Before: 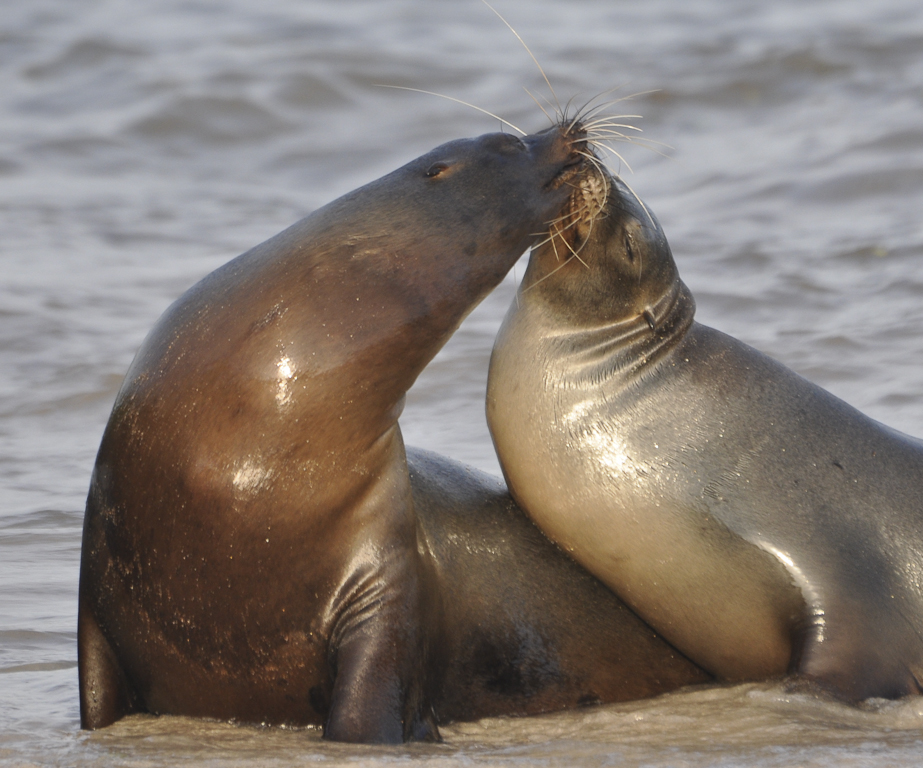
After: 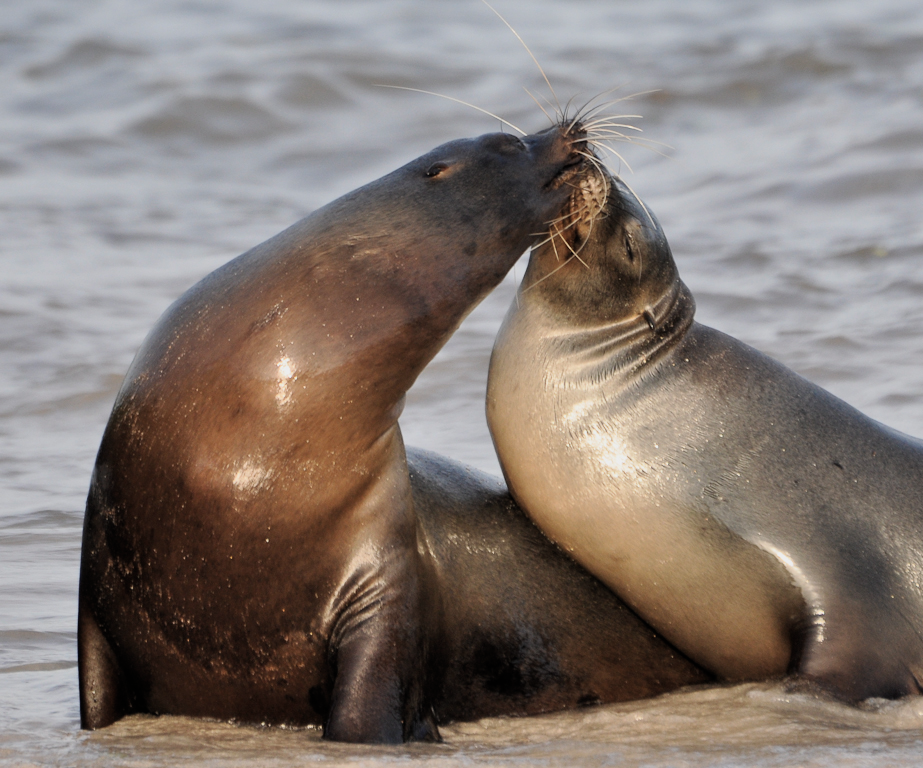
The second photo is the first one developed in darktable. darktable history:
color zones: curves: ch0 [(0, 0.5) (0.143, 0.52) (0.286, 0.5) (0.429, 0.5) (0.571, 0.5) (0.714, 0.5) (0.857, 0.5) (1, 0.5)]; ch1 [(0, 0.489) (0.155, 0.45) (0.286, 0.466) (0.429, 0.5) (0.571, 0.5) (0.714, 0.5) (0.857, 0.5) (1, 0.489)]
filmic rgb: middle gray luminance 12.51%, black relative exposure -10.11 EV, white relative exposure 3.47 EV, target black luminance 0%, hardness 5.79, latitude 44.98%, contrast 1.221, highlights saturation mix 5.27%, shadows ↔ highlights balance 26.49%, iterations of high-quality reconstruction 0, contrast in shadows safe
